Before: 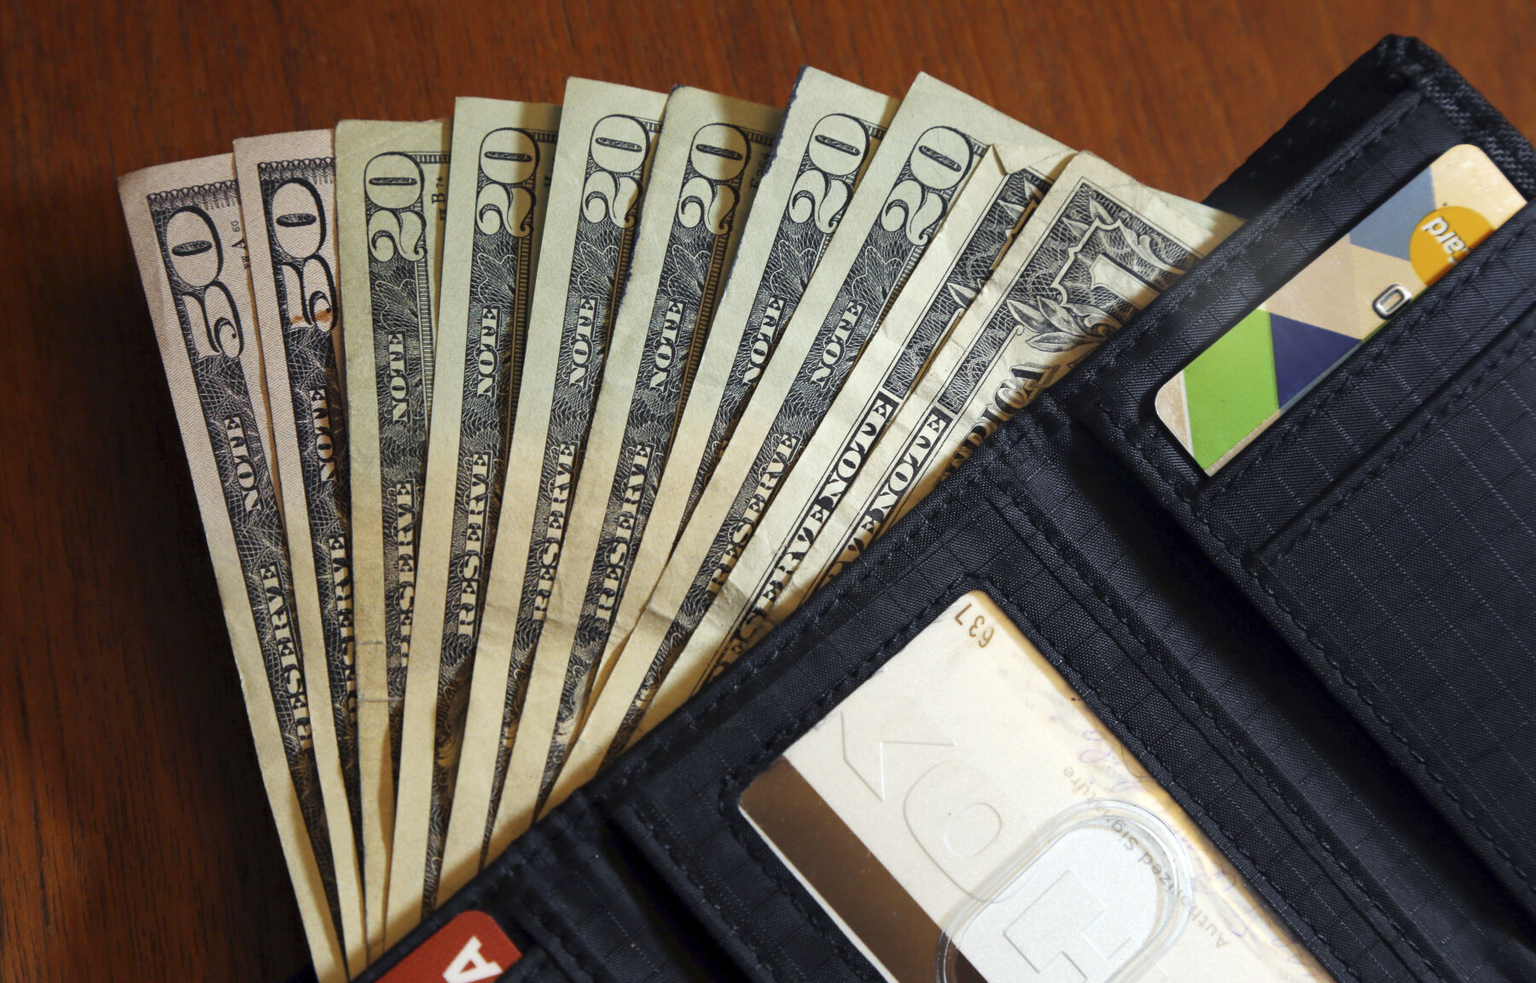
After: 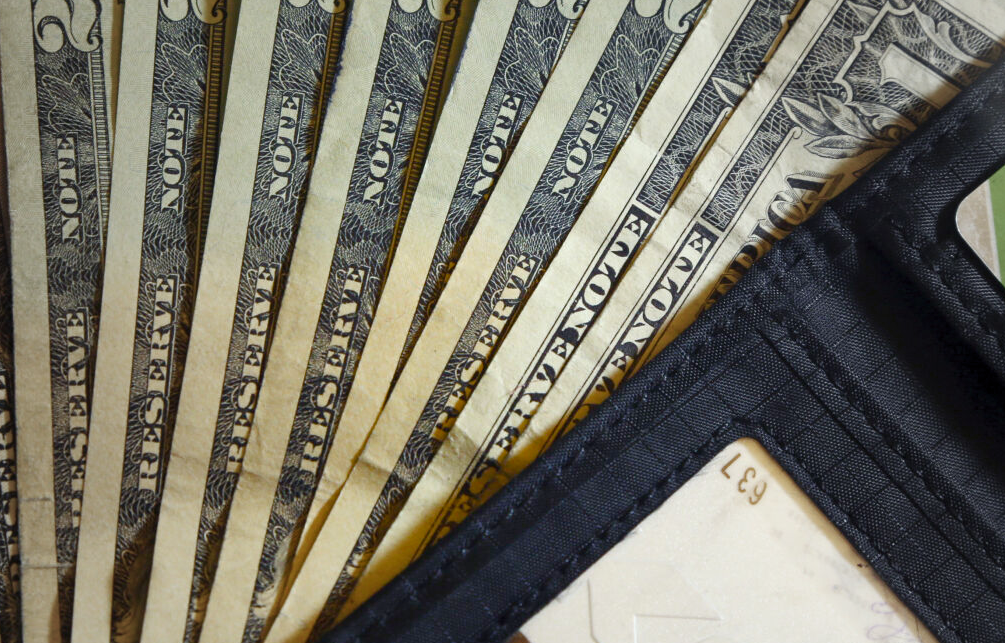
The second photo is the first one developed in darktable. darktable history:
color balance rgb: perceptual saturation grading › global saturation 20%, perceptual saturation grading › highlights -25%, perceptual saturation grading › shadows 50.52%, global vibrance 40.24%
crop and rotate: left 22.13%, top 22.054%, right 22.026%, bottom 22.102%
vignetting: fall-off start 18.21%, fall-off radius 137.95%, brightness -0.207, center (-0.078, 0.066), width/height ratio 0.62, shape 0.59
